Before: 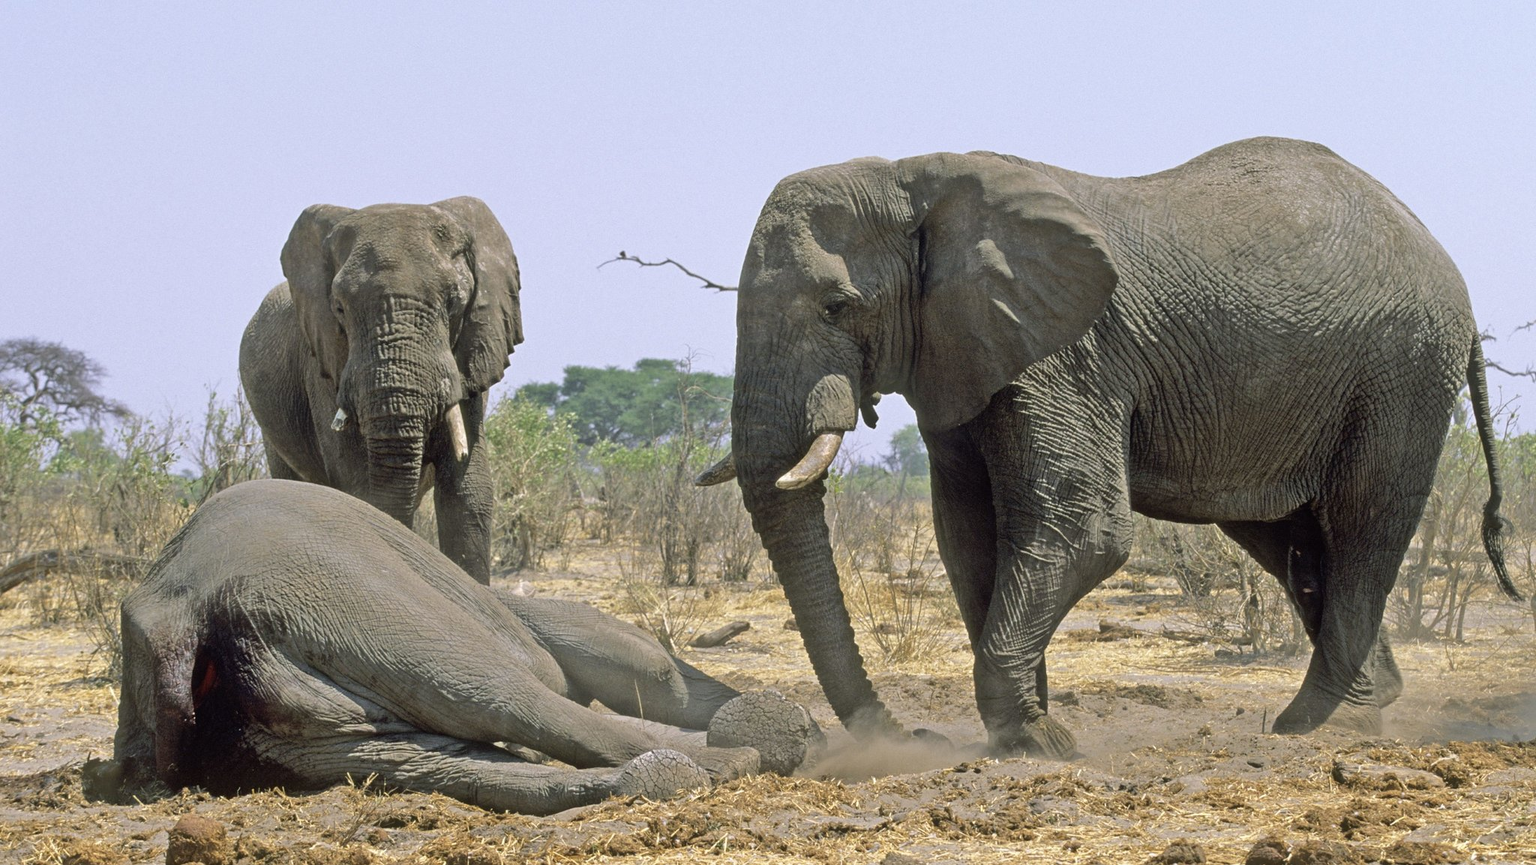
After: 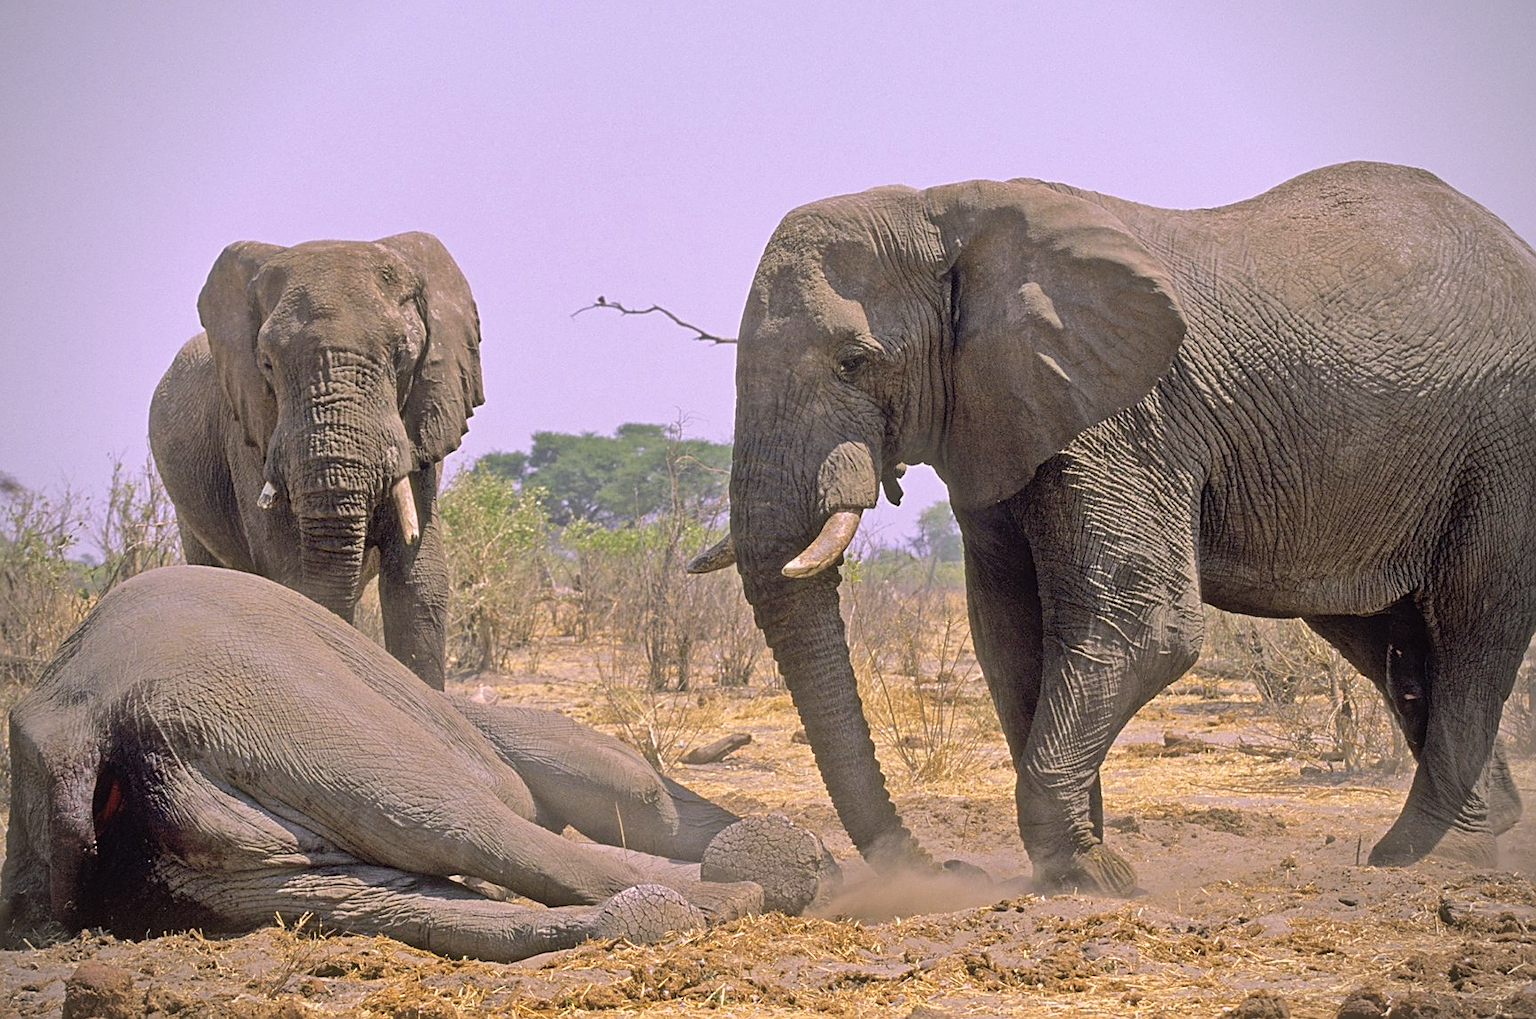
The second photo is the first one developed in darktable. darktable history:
vignetting: on, module defaults
crop: left 7.403%, right 7.859%
contrast brightness saturation: brightness 0.093, saturation 0.194
tone equalizer: -7 EV 0.172 EV, -6 EV 0.101 EV, -5 EV 0.062 EV, -4 EV 0.05 EV, -2 EV -0.029 EV, -1 EV -0.055 EV, +0 EV -0.048 EV, edges refinement/feathering 500, mask exposure compensation -1.57 EV, preserve details no
sharpen: on, module defaults
shadows and highlights: shadows -20.14, white point adjustment -1.95, highlights -34.8
color calibration: output R [1.063, -0.012, -0.003, 0], output B [-0.079, 0.047, 1, 0], x 0.355, y 0.369, temperature 4728.28 K
